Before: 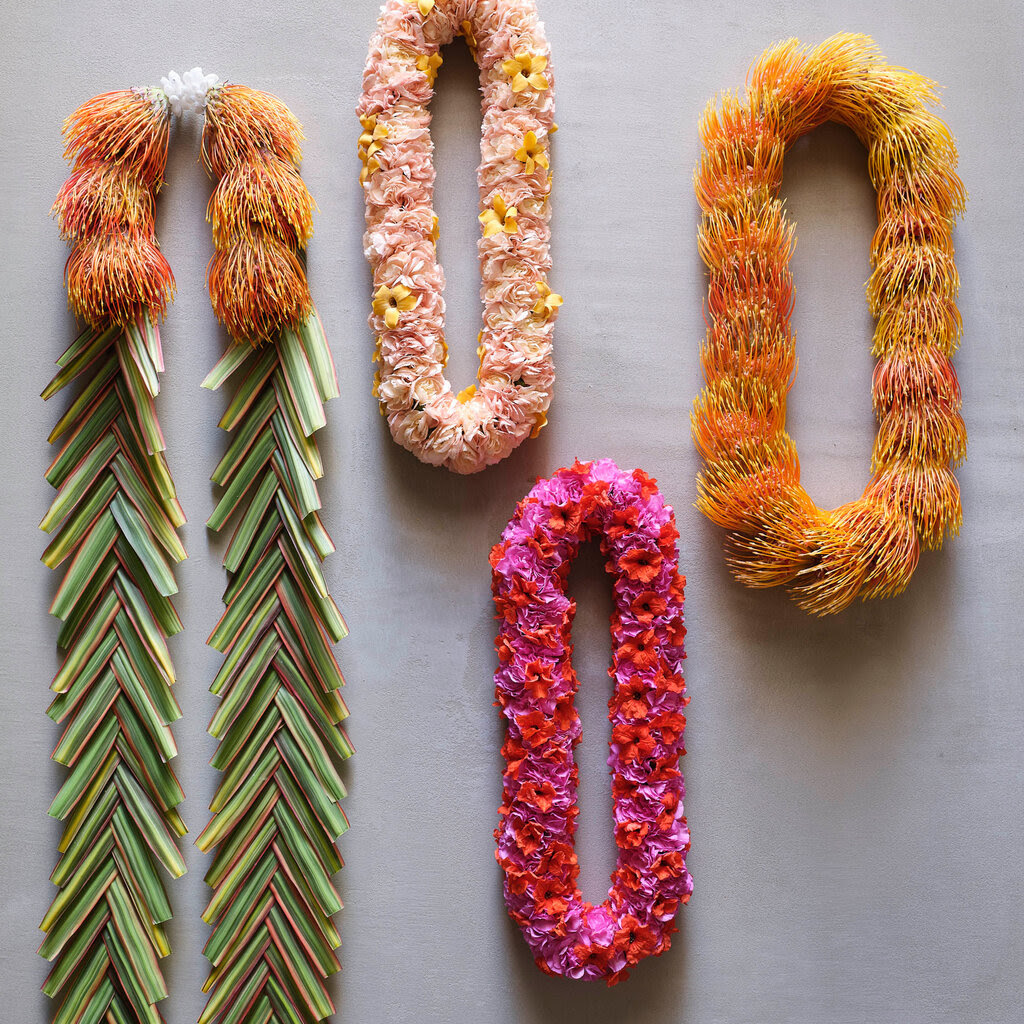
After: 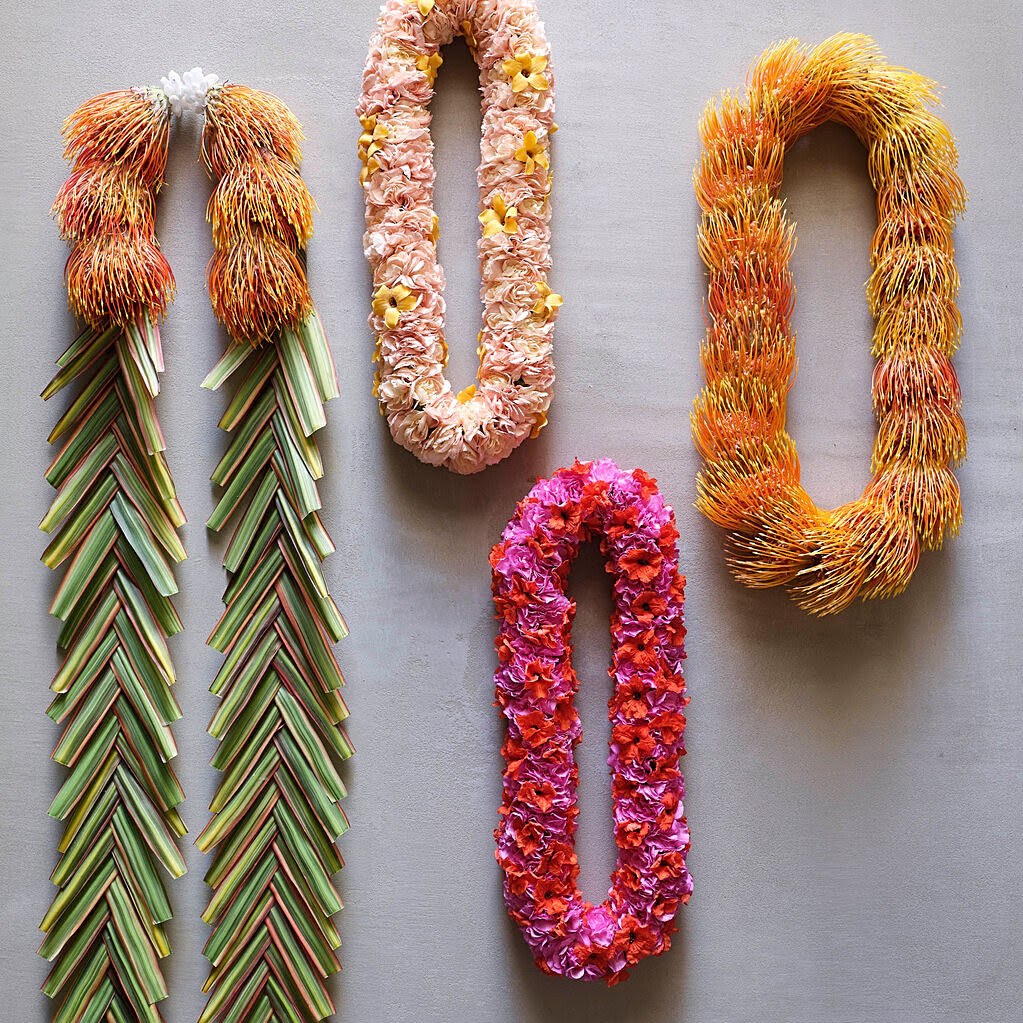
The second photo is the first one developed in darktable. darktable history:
tone equalizer: mask exposure compensation -0.486 EV
sharpen: on, module defaults
crop: left 0.03%
